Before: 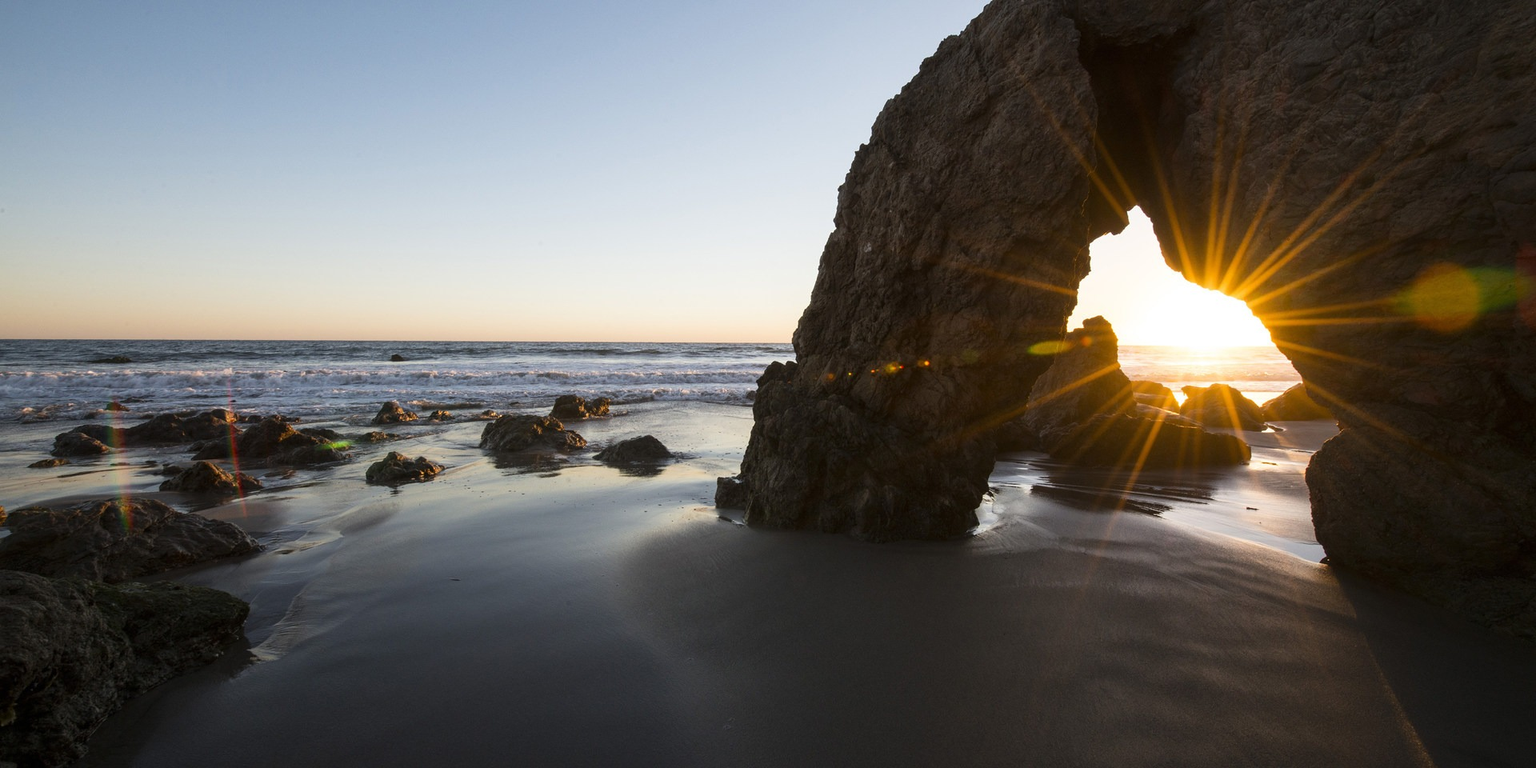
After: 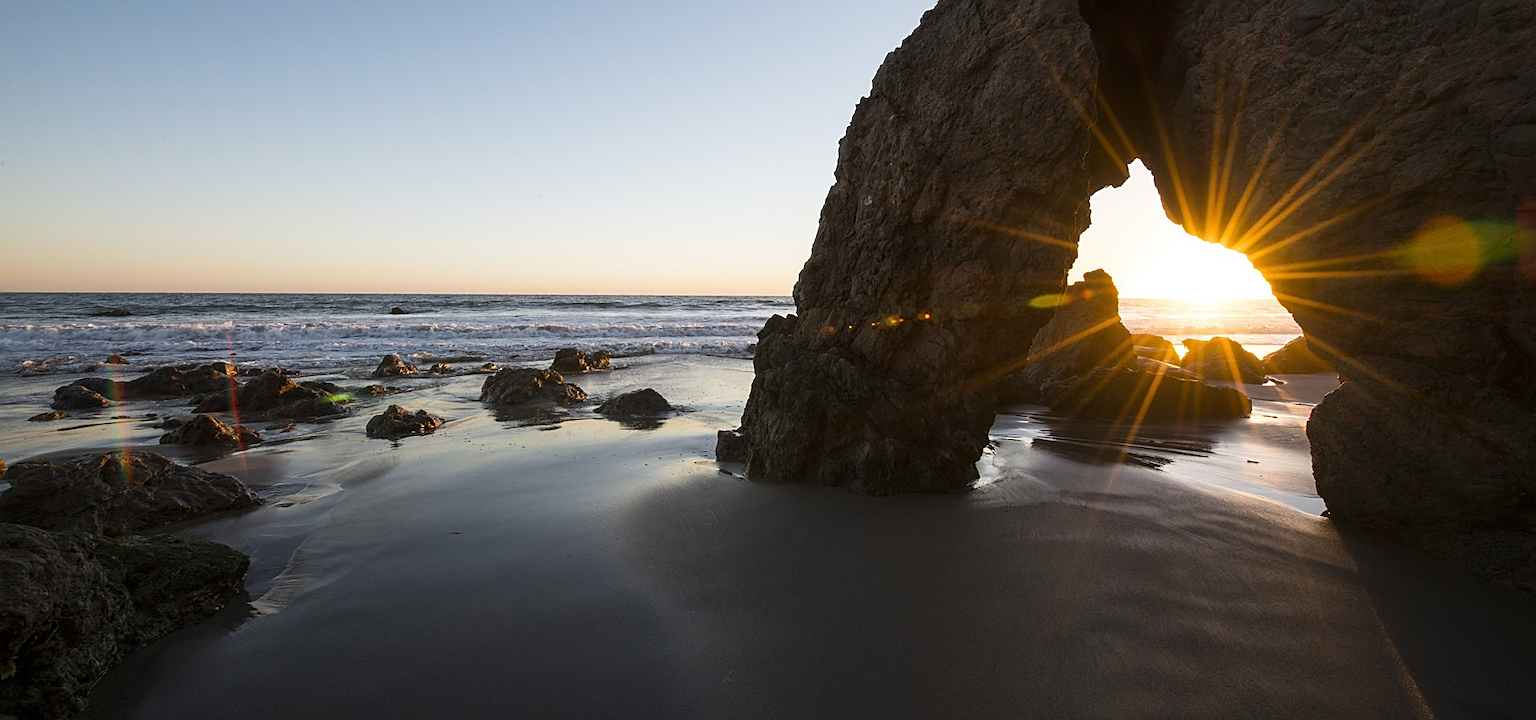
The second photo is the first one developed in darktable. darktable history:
crop and rotate: top 6.223%
color correction: highlights b* 0.023
sharpen: on, module defaults
exposure: compensate highlight preservation false
